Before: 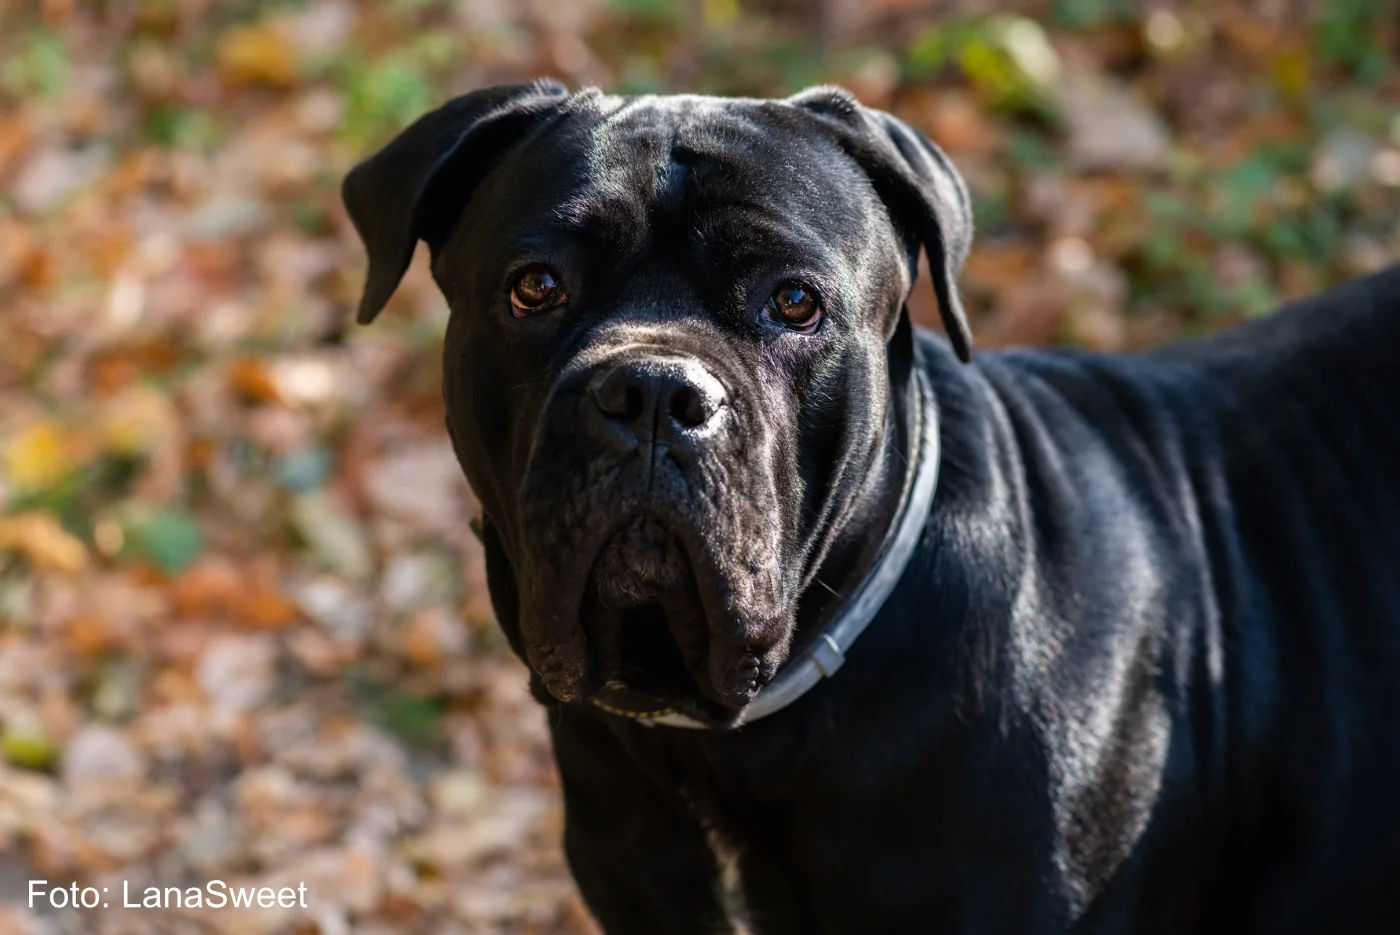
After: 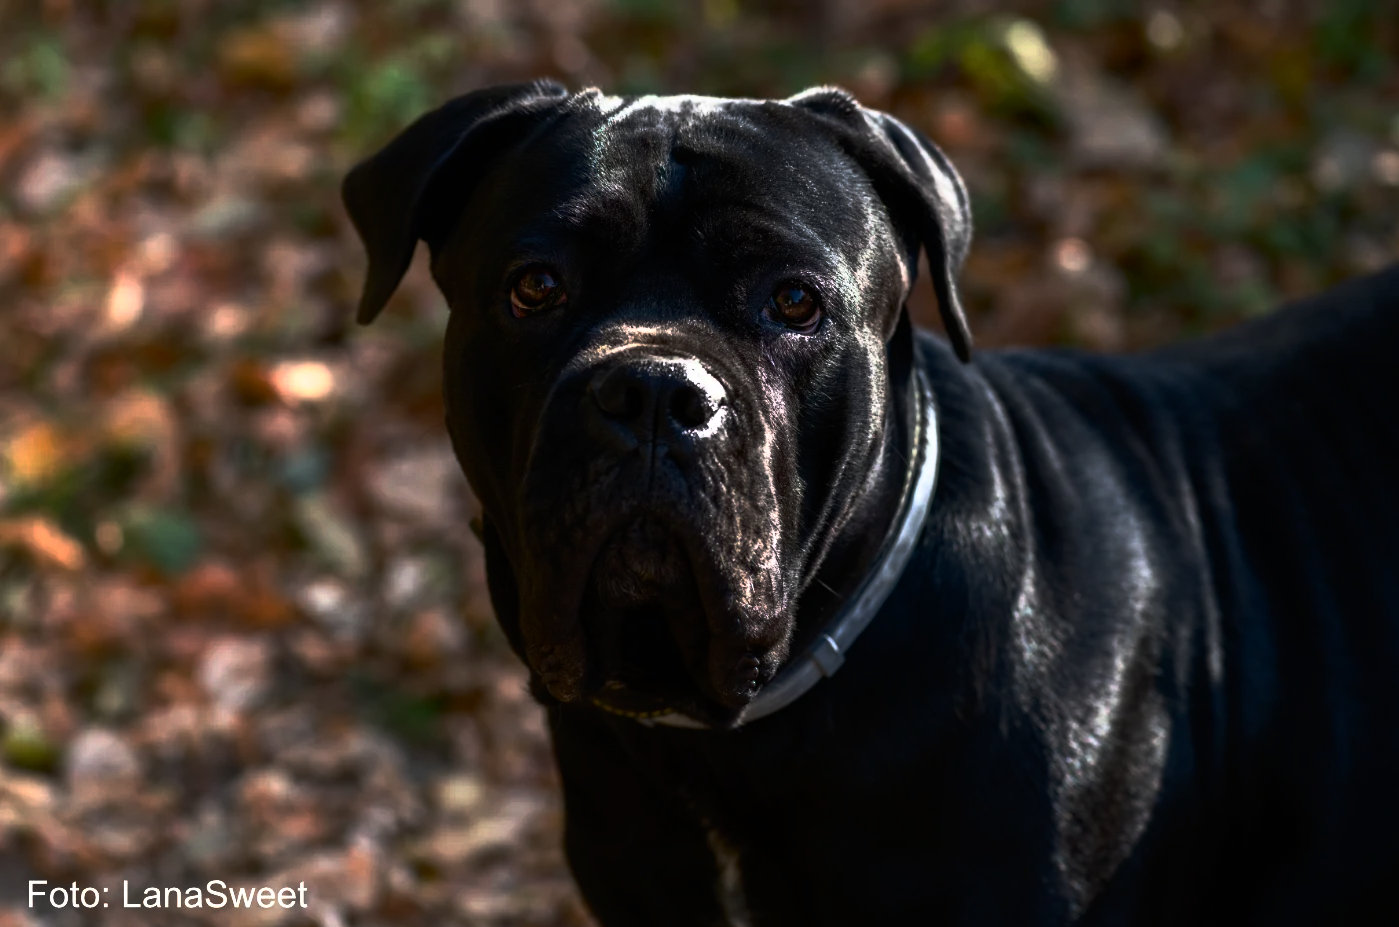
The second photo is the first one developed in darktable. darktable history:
crop: left 0.064%
base curve: curves: ch0 [(0, 0) (0.564, 0.291) (0.802, 0.731) (1, 1)], preserve colors none
contrast brightness saturation: contrast 0.372, brightness 0.113
